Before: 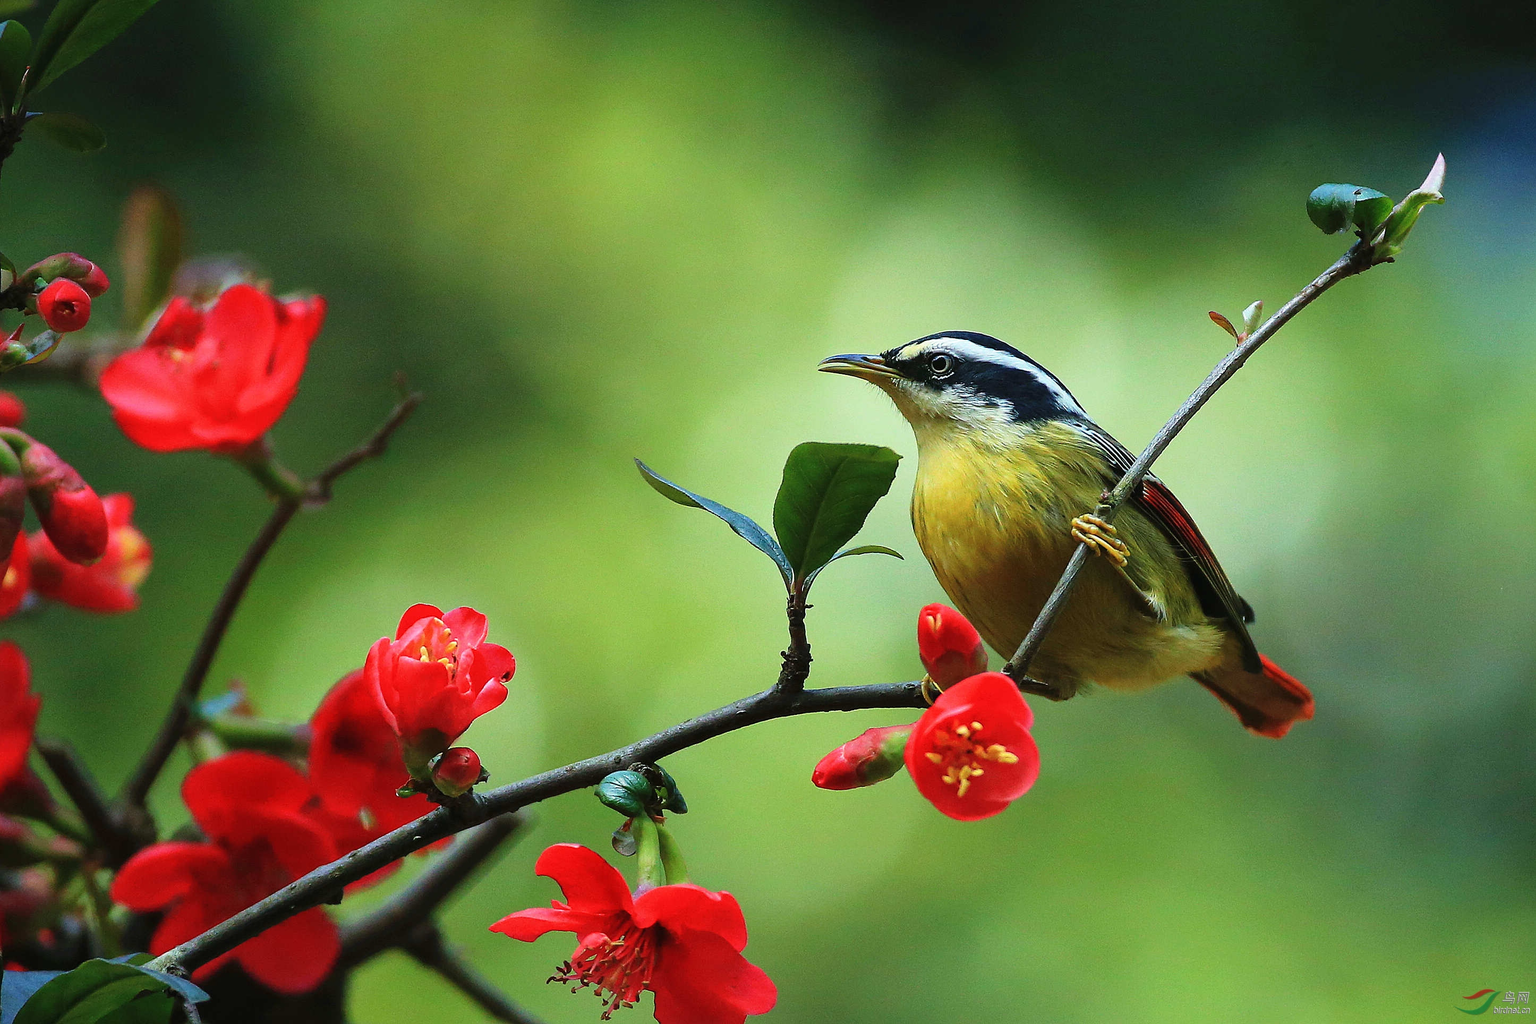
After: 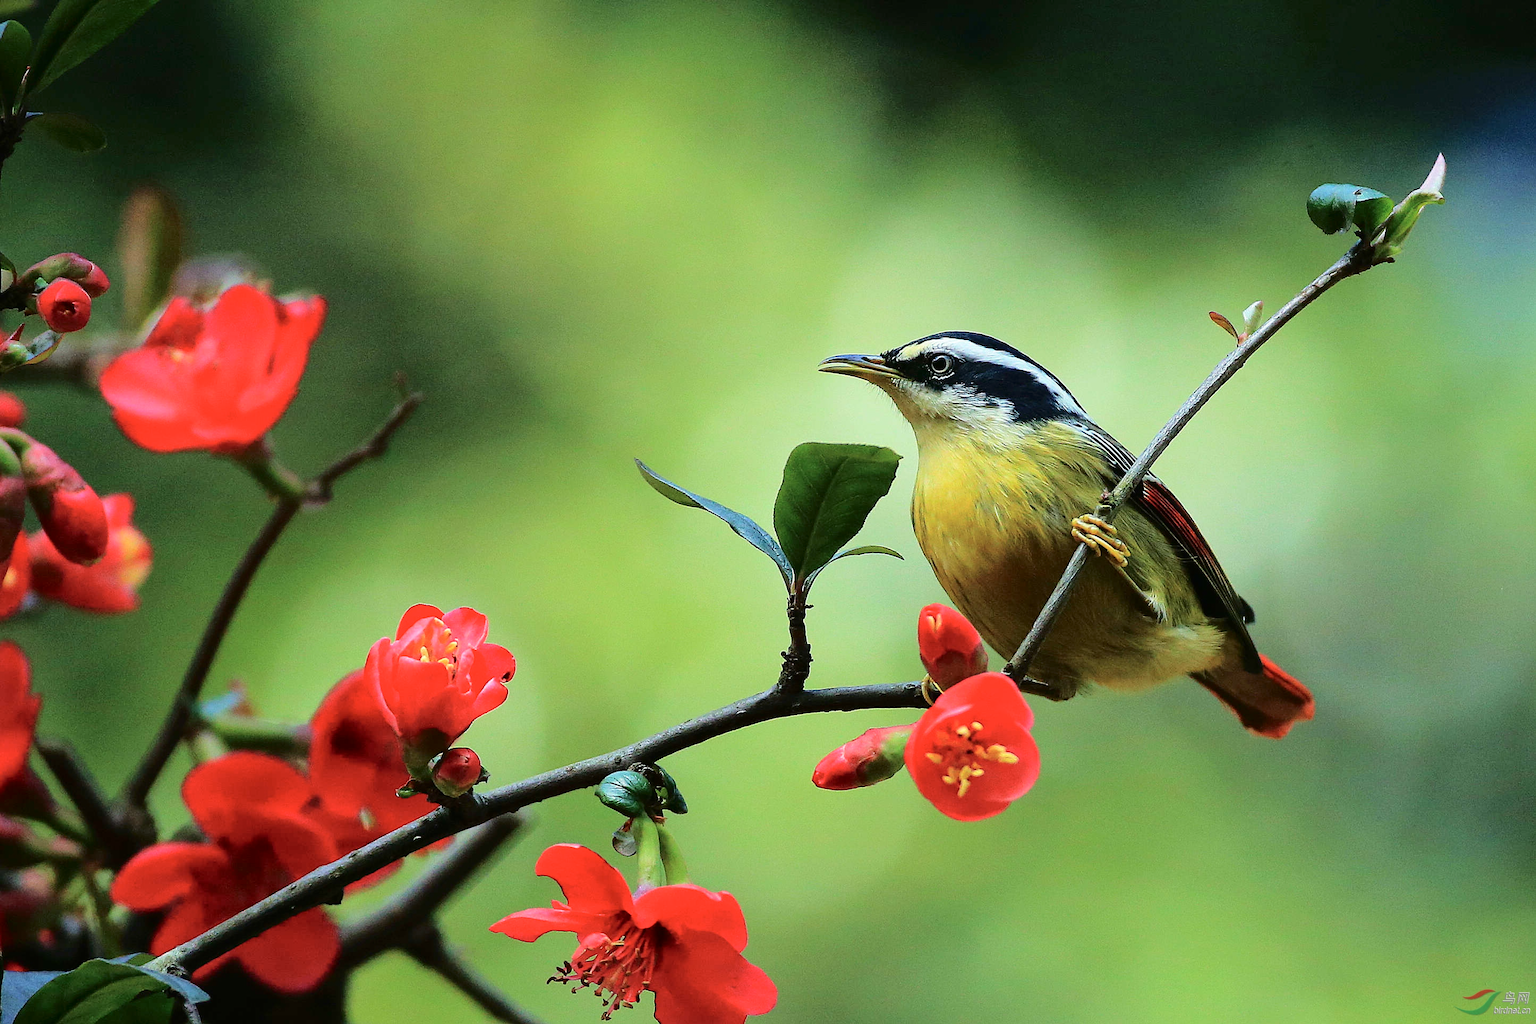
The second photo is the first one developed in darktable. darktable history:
tone curve: curves: ch0 [(0, 0) (0.003, 0.011) (0.011, 0.012) (0.025, 0.013) (0.044, 0.023) (0.069, 0.04) (0.1, 0.06) (0.136, 0.094) (0.177, 0.145) (0.224, 0.213) (0.277, 0.301) (0.335, 0.389) (0.399, 0.473) (0.468, 0.554) (0.543, 0.627) (0.623, 0.694) (0.709, 0.763) (0.801, 0.83) (0.898, 0.906) (1, 1)], color space Lab, independent channels, preserve colors none
